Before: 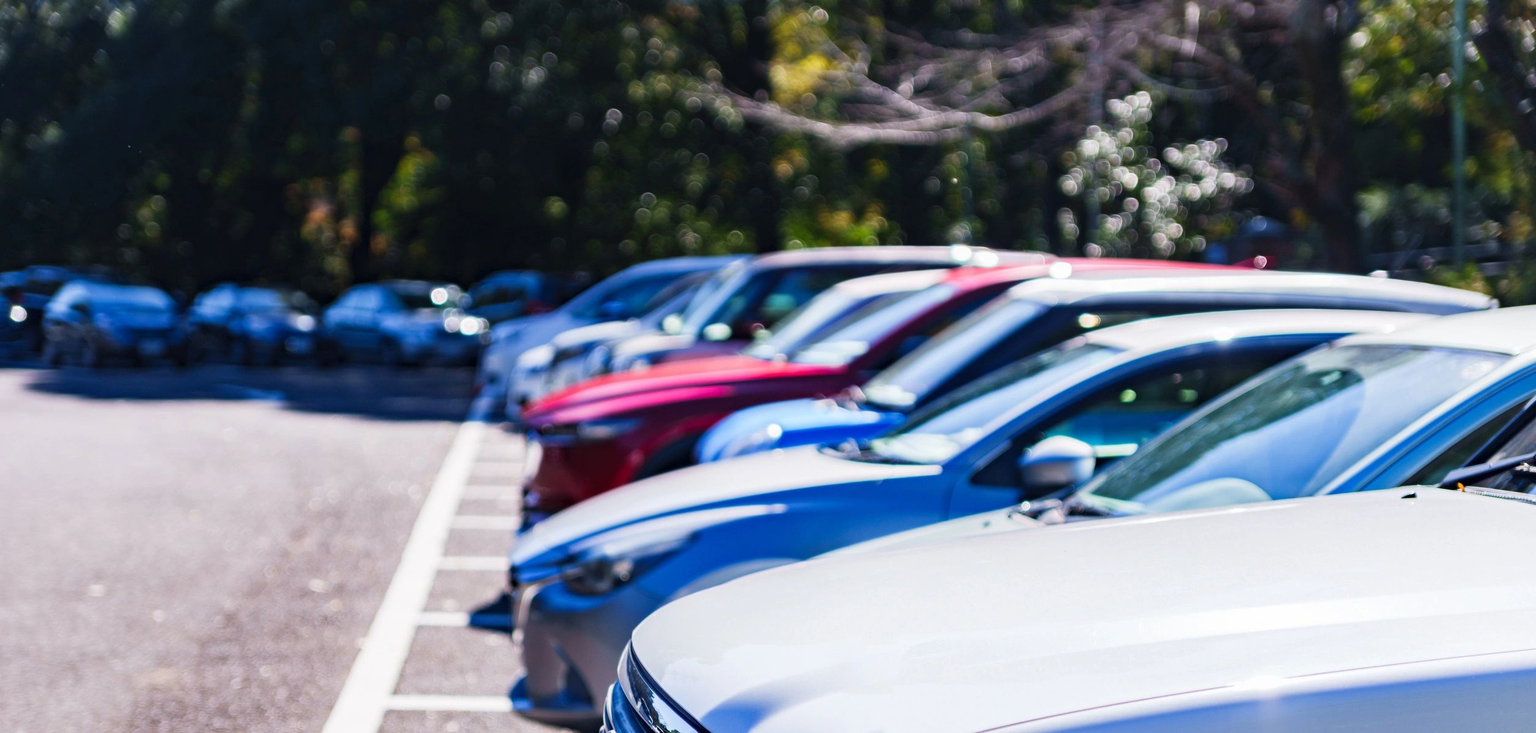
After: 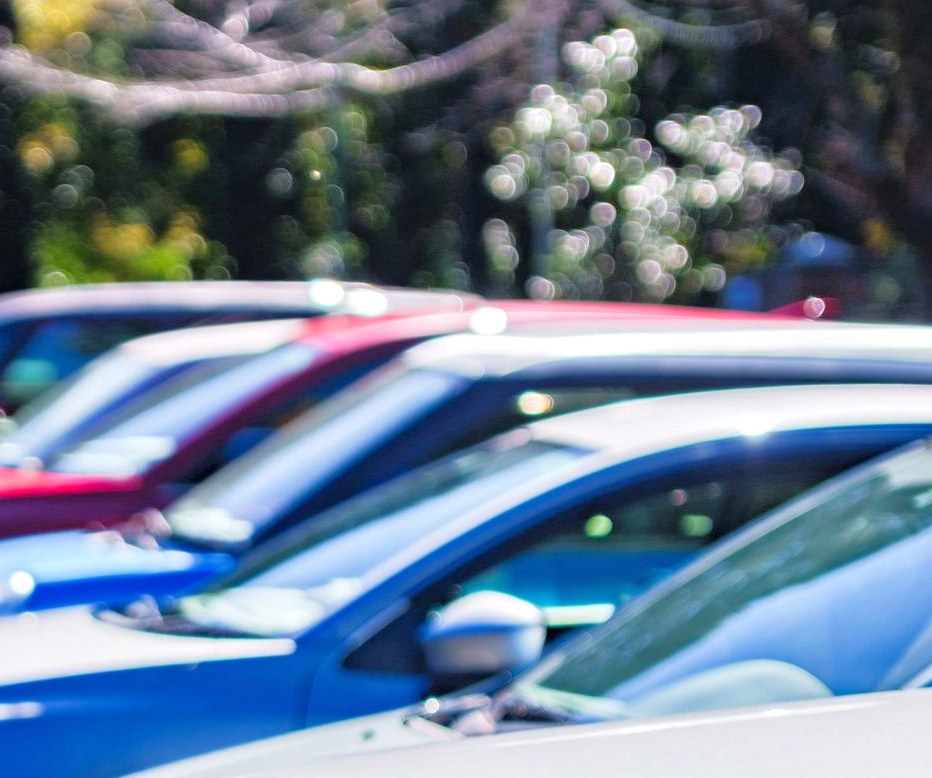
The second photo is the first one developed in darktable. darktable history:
crop and rotate: left 49.551%, top 10.101%, right 13.207%, bottom 24.79%
tone equalizer: -7 EV 0.152 EV, -6 EV 0.626 EV, -5 EV 1.19 EV, -4 EV 1.35 EV, -3 EV 1.18 EV, -2 EV 0.6 EV, -1 EV 0.164 EV, mask exposure compensation -0.514 EV
